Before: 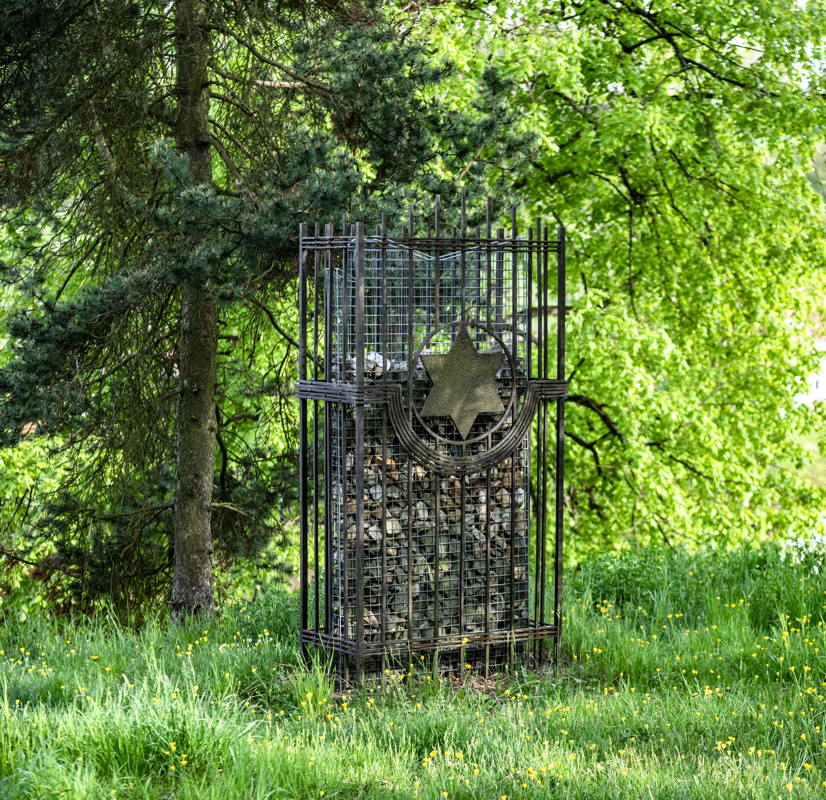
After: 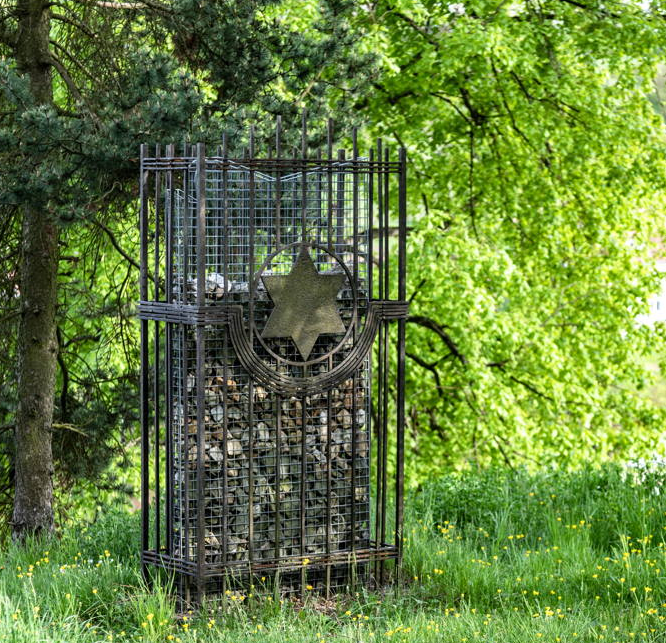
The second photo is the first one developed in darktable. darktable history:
crop: left 19.309%, top 9.88%, right 0%, bottom 9.701%
